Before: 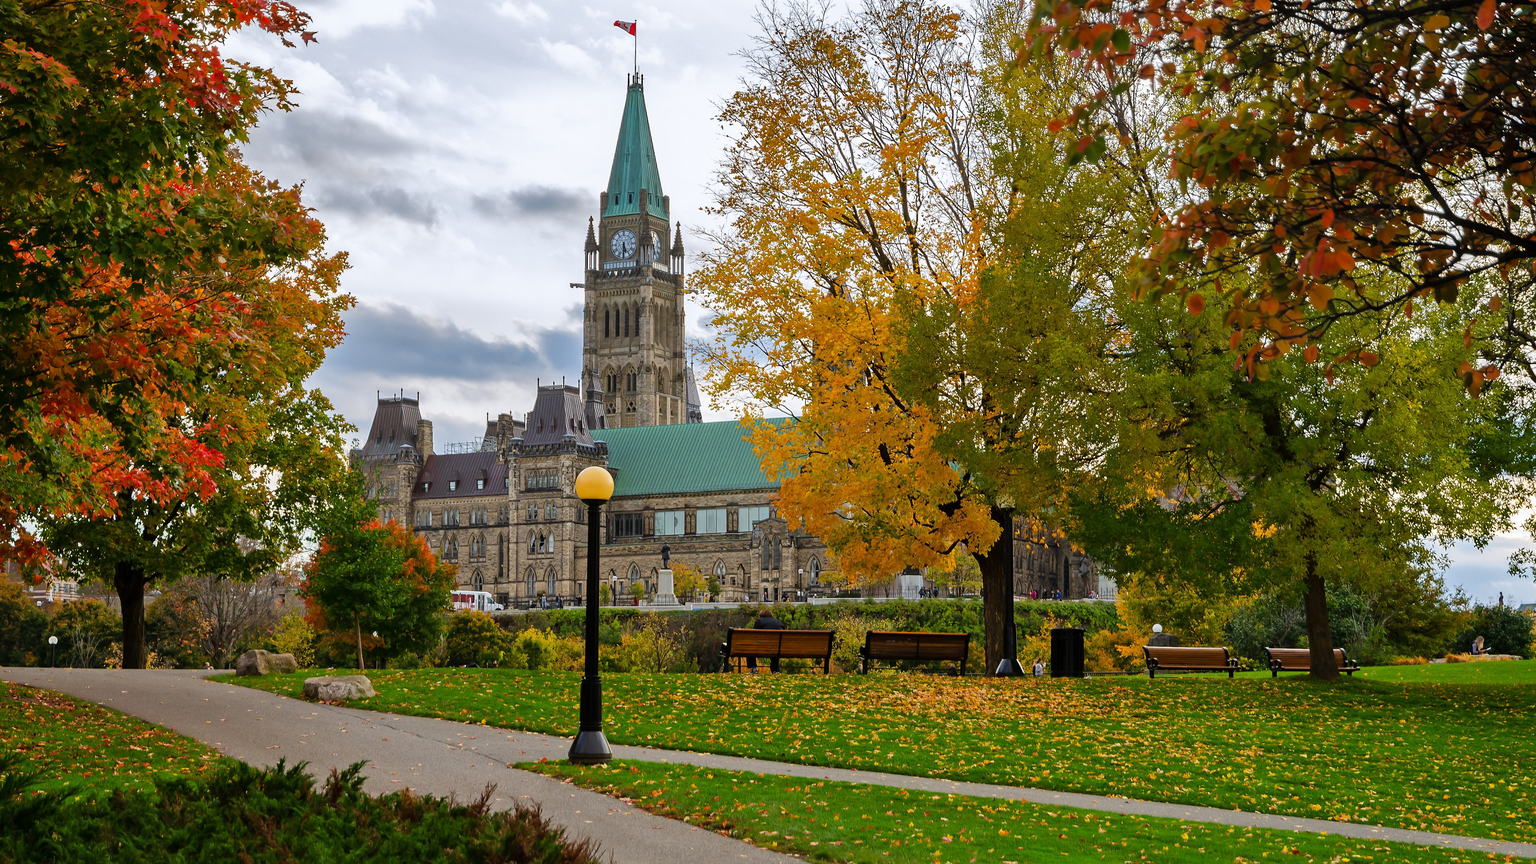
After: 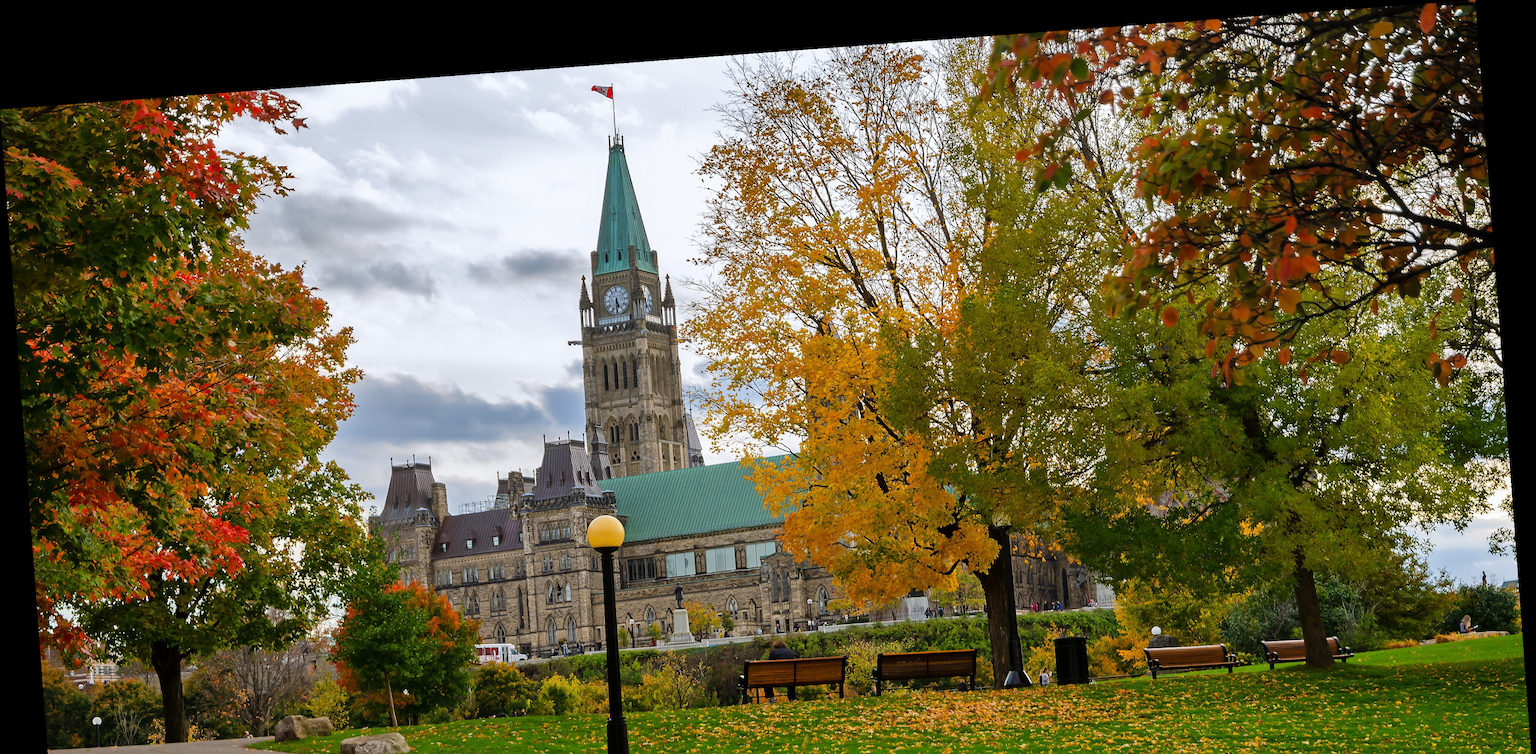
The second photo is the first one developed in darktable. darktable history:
crop: bottom 19.644%
rotate and perspective: rotation -4.25°, automatic cropping off
